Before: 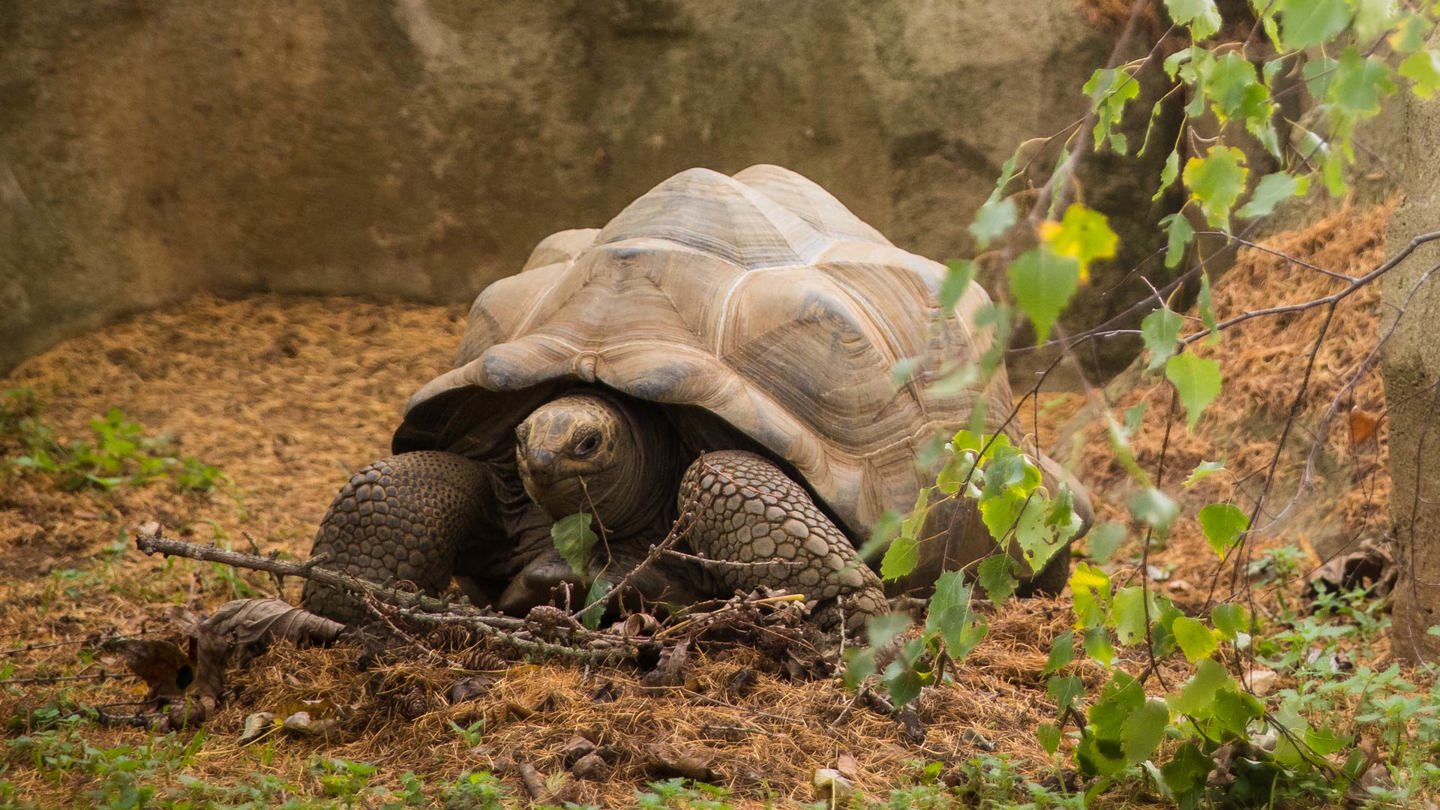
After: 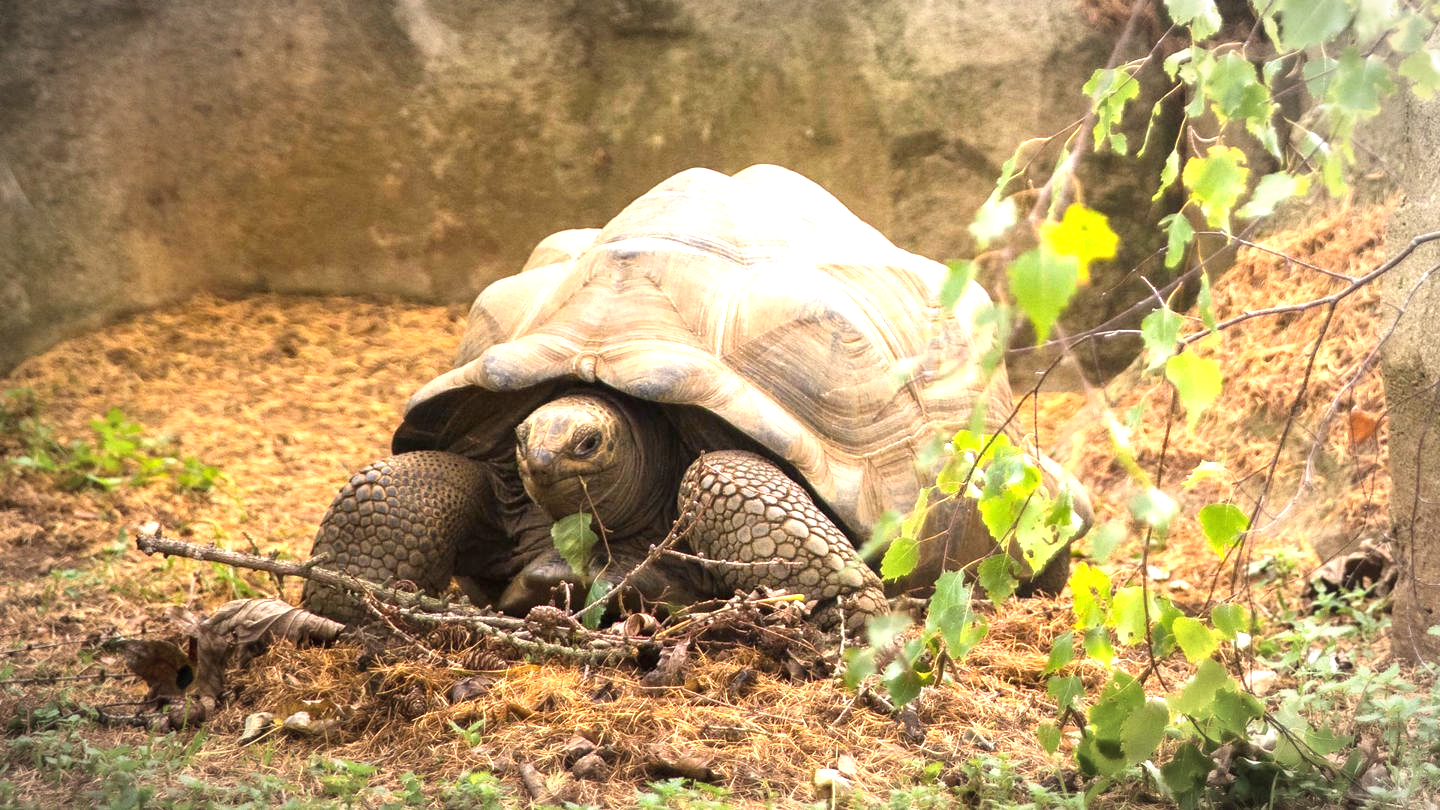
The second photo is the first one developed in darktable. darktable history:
exposure: black level correction 0, exposure 1.357 EV, compensate highlight preservation false
vignetting: brightness -0.324, automatic ratio true, unbound false
